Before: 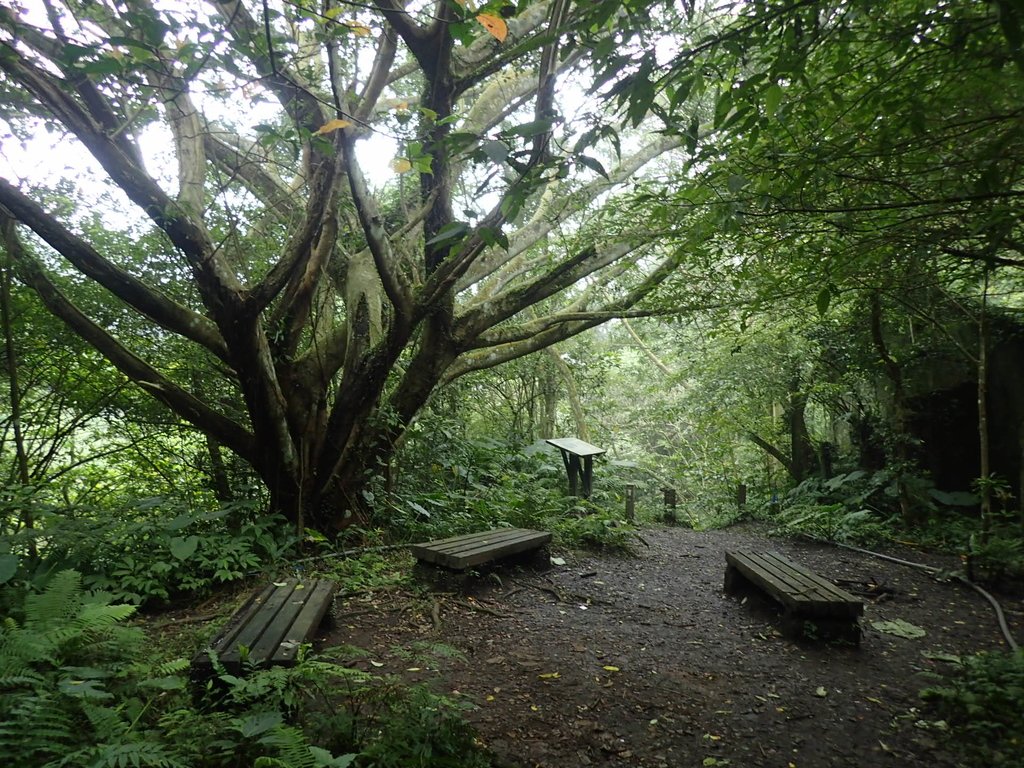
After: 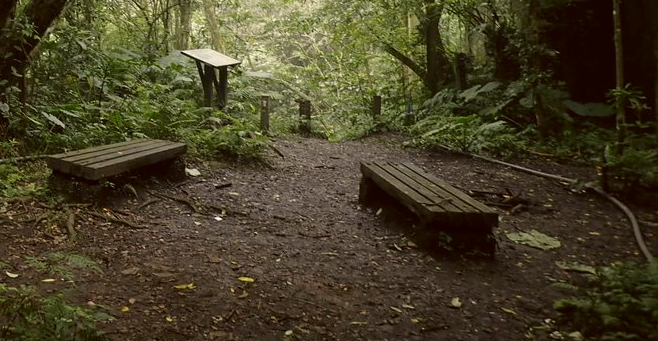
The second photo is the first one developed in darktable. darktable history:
crop and rotate: left 35.669%, top 50.733%, bottom 4.807%
color correction: highlights a* 6.21, highlights b* 7.41, shadows a* 5.7, shadows b* 7.23, saturation 0.927
